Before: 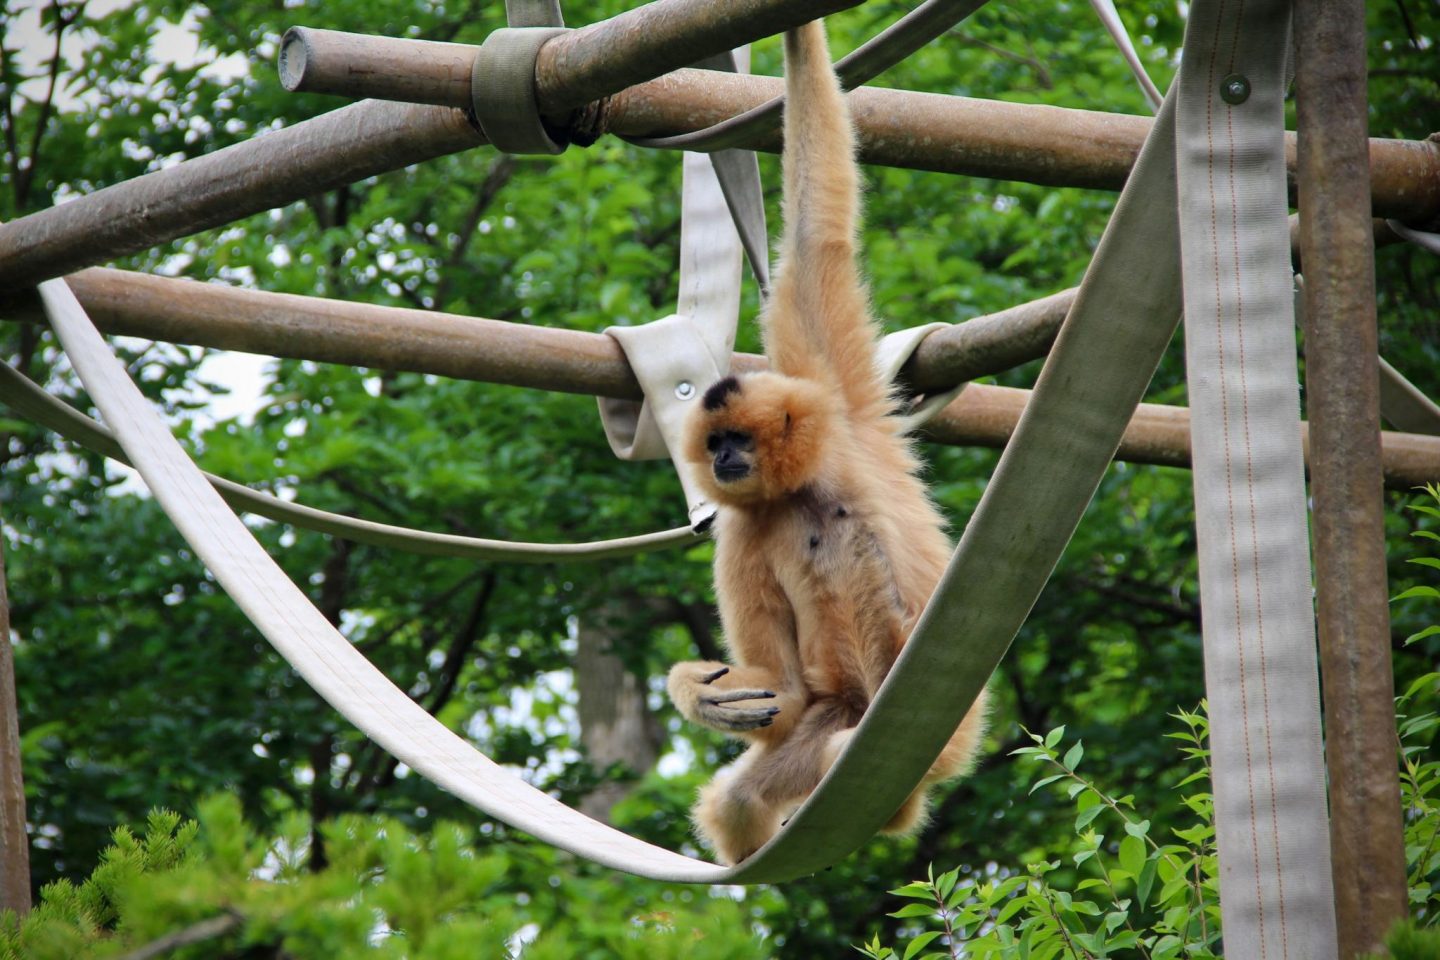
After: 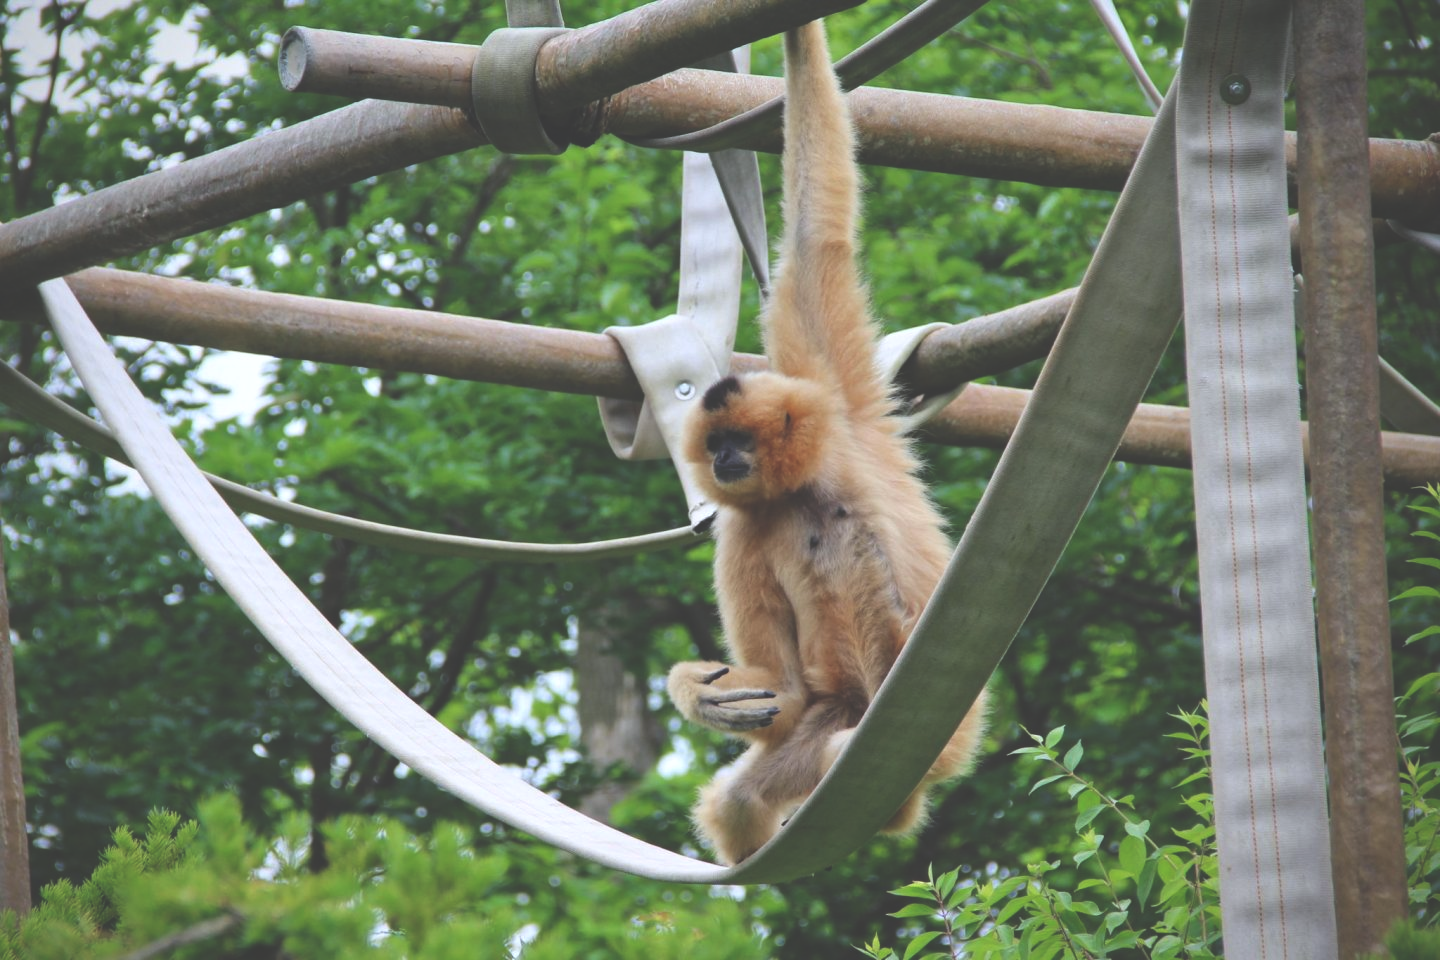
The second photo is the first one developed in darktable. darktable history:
white balance: red 0.974, blue 1.044
exposure: black level correction -0.041, exposure 0.064 EV, compensate highlight preservation false
